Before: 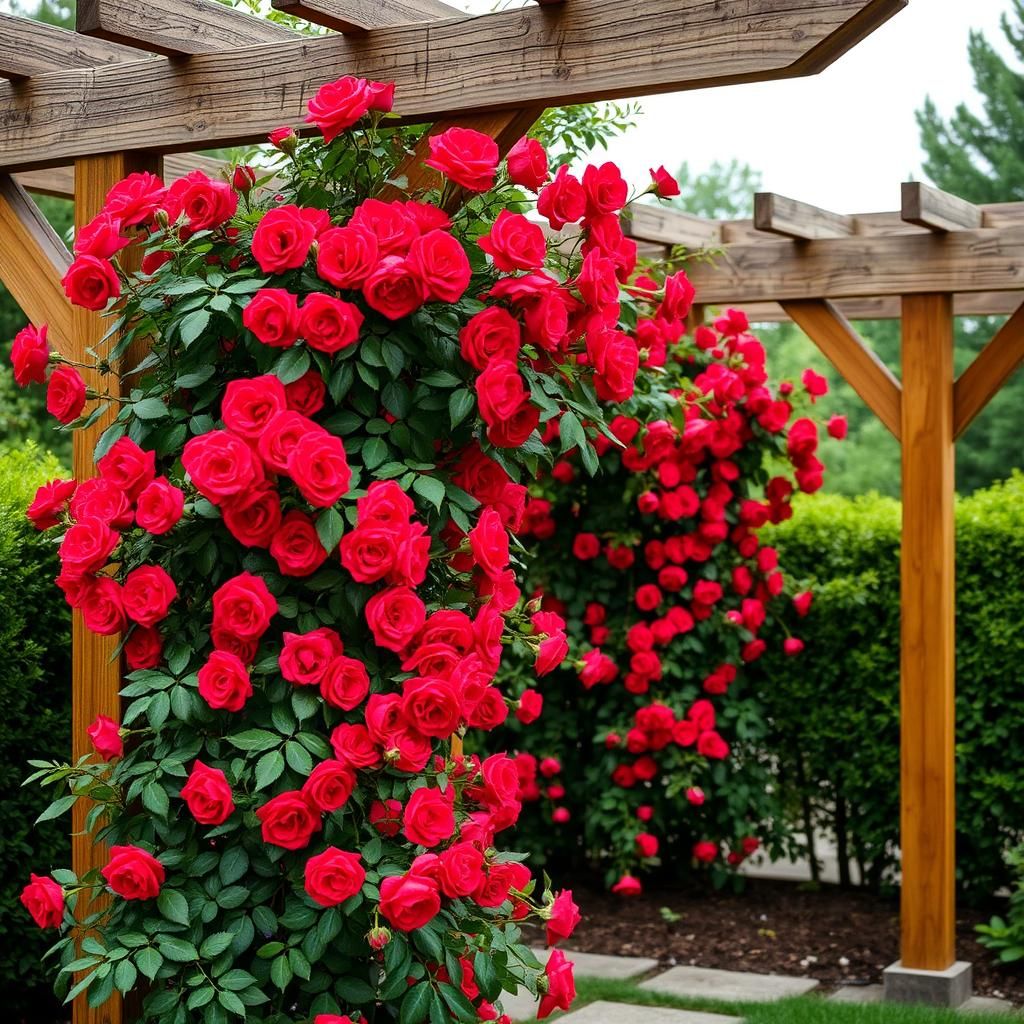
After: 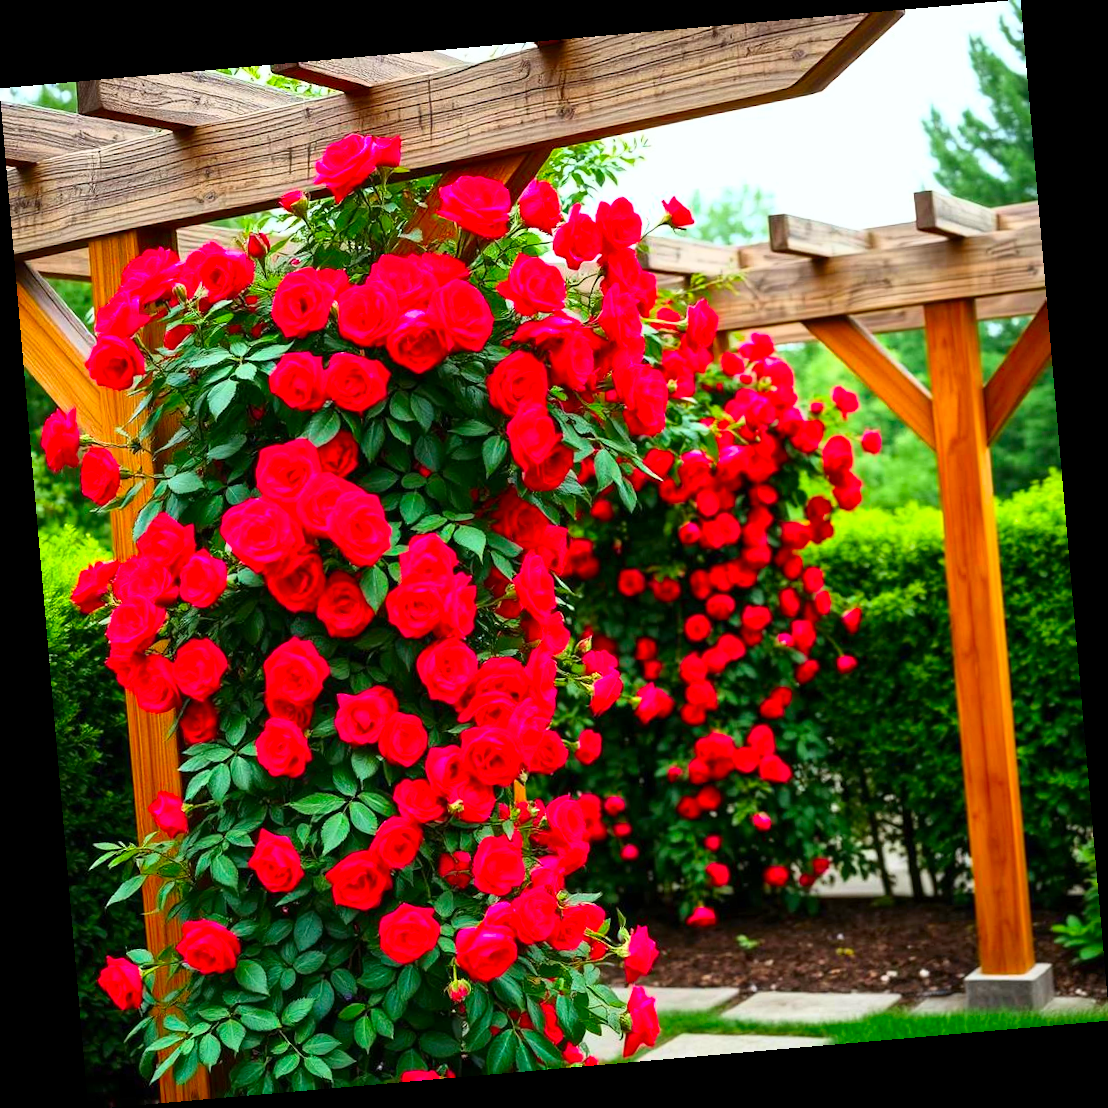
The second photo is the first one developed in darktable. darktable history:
white balance: red 0.986, blue 1.01
contrast brightness saturation: saturation 0.5
base curve: curves: ch0 [(0, 0) (0.557, 0.834) (1, 1)]
rotate and perspective: rotation -4.98°, automatic cropping off
